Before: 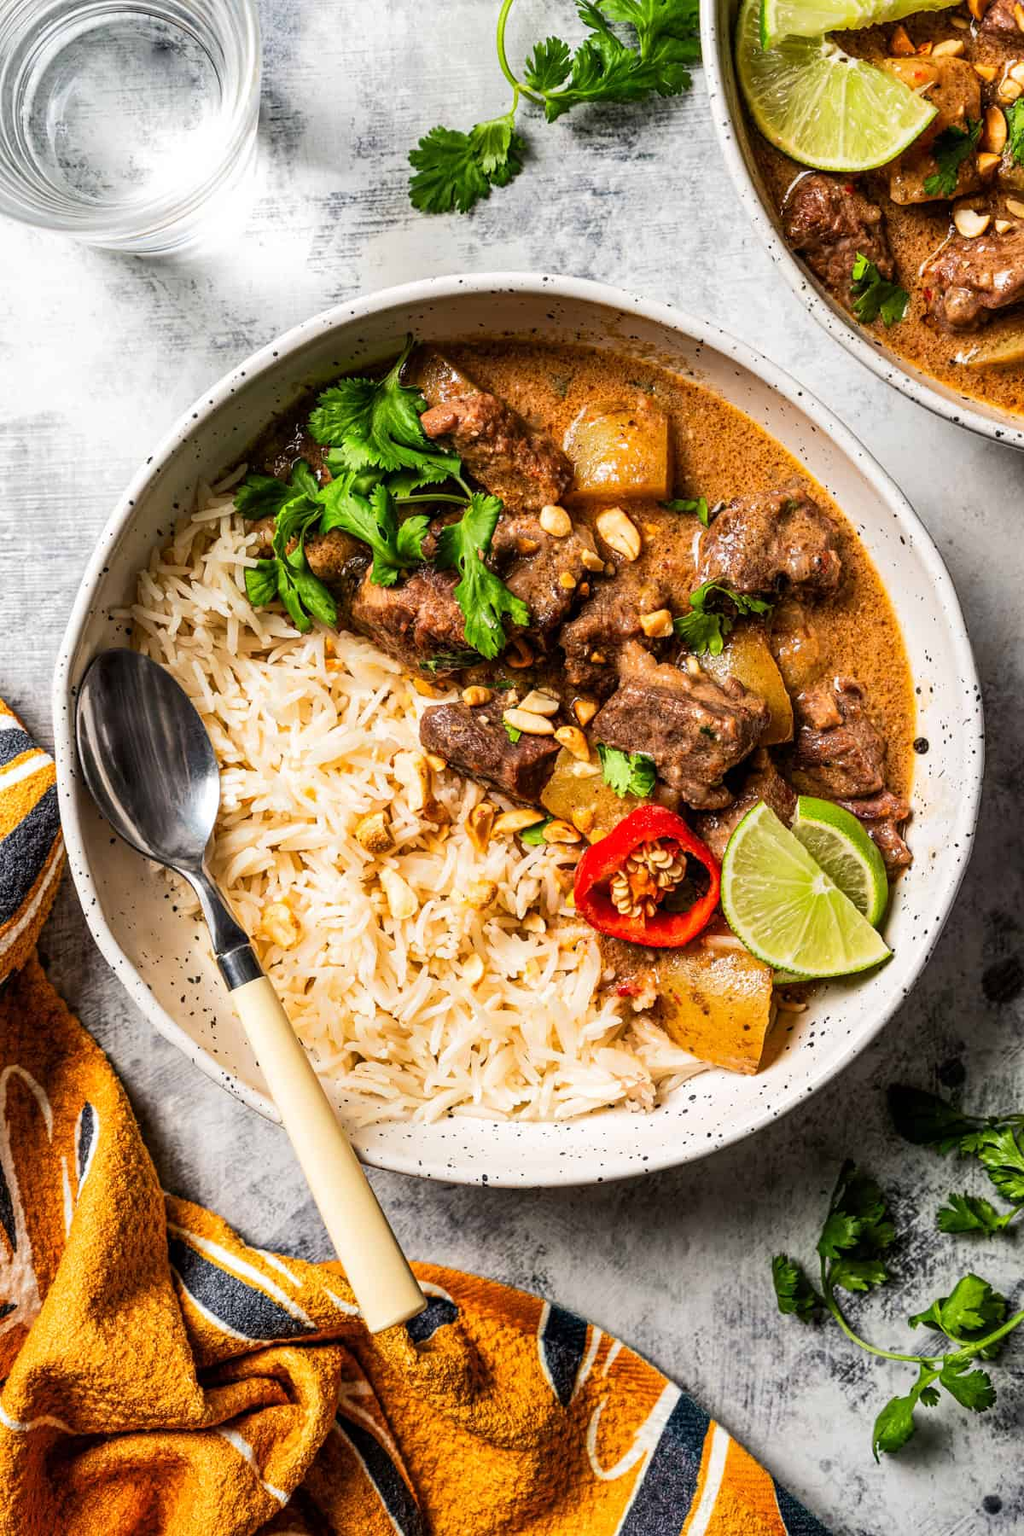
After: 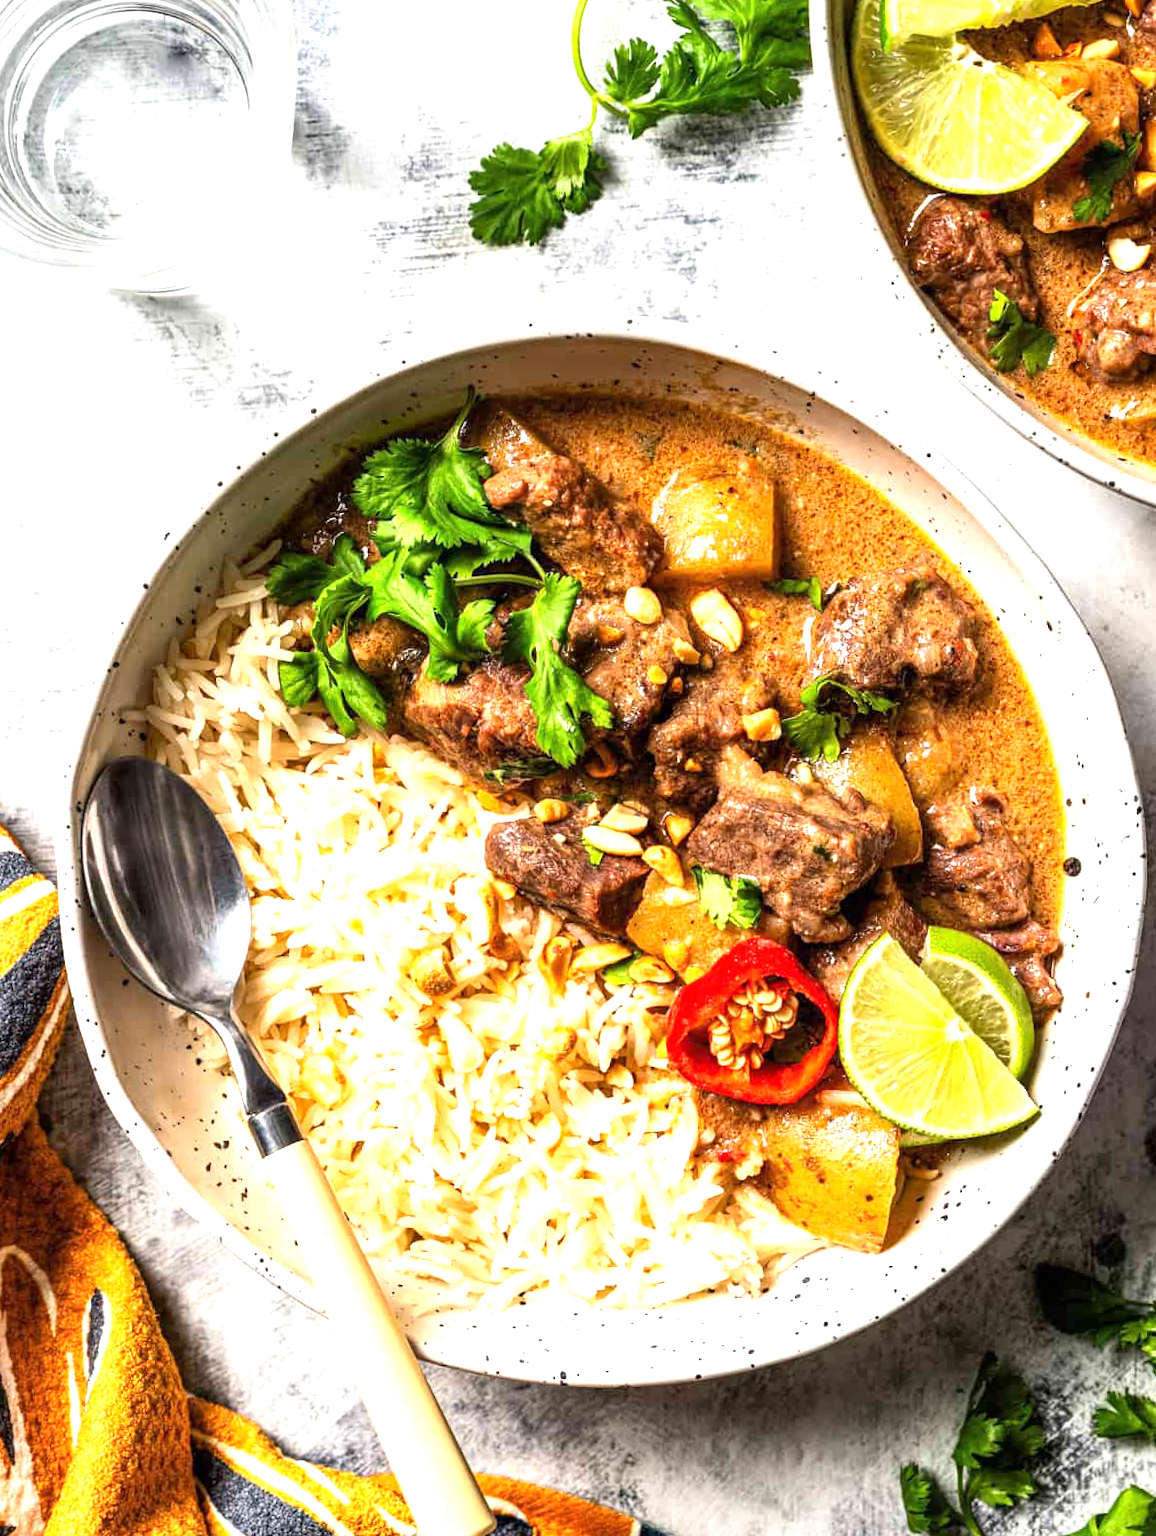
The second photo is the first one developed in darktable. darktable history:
exposure: exposure 0.922 EV, compensate exposure bias true, compensate highlight preservation false
tone equalizer: edges refinement/feathering 500, mask exposure compensation -1.57 EV, preserve details no
crop and rotate: angle 0.241°, left 0.296%, right 2.708%, bottom 14.096%
